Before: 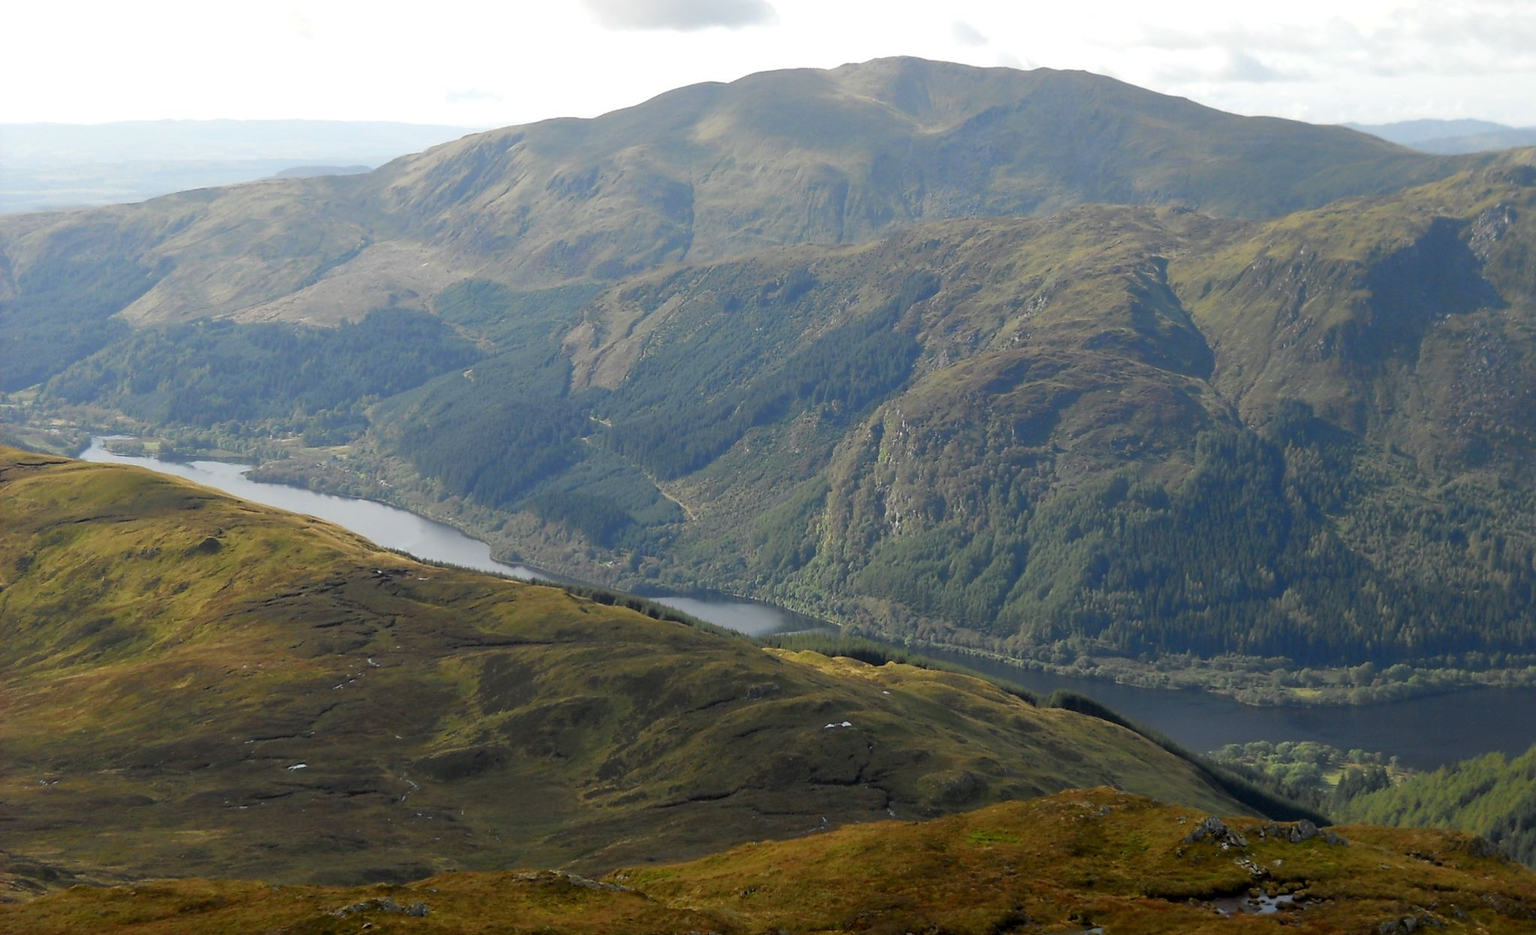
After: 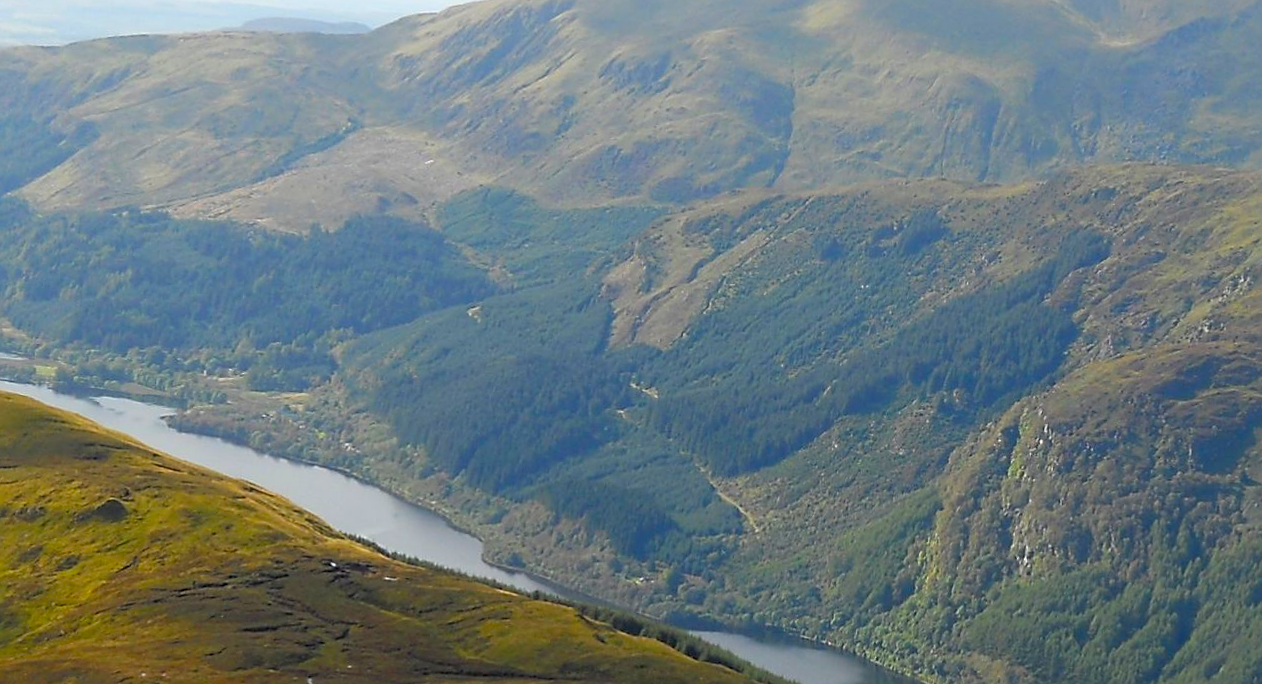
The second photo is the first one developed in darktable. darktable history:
color balance rgb: perceptual saturation grading › global saturation 30%, global vibrance 20%
crop and rotate: angle -4.99°, left 2.122%, top 6.945%, right 27.566%, bottom 30.519%
sharpen: on, module defaults
exposure: compensate highlight preservation false
